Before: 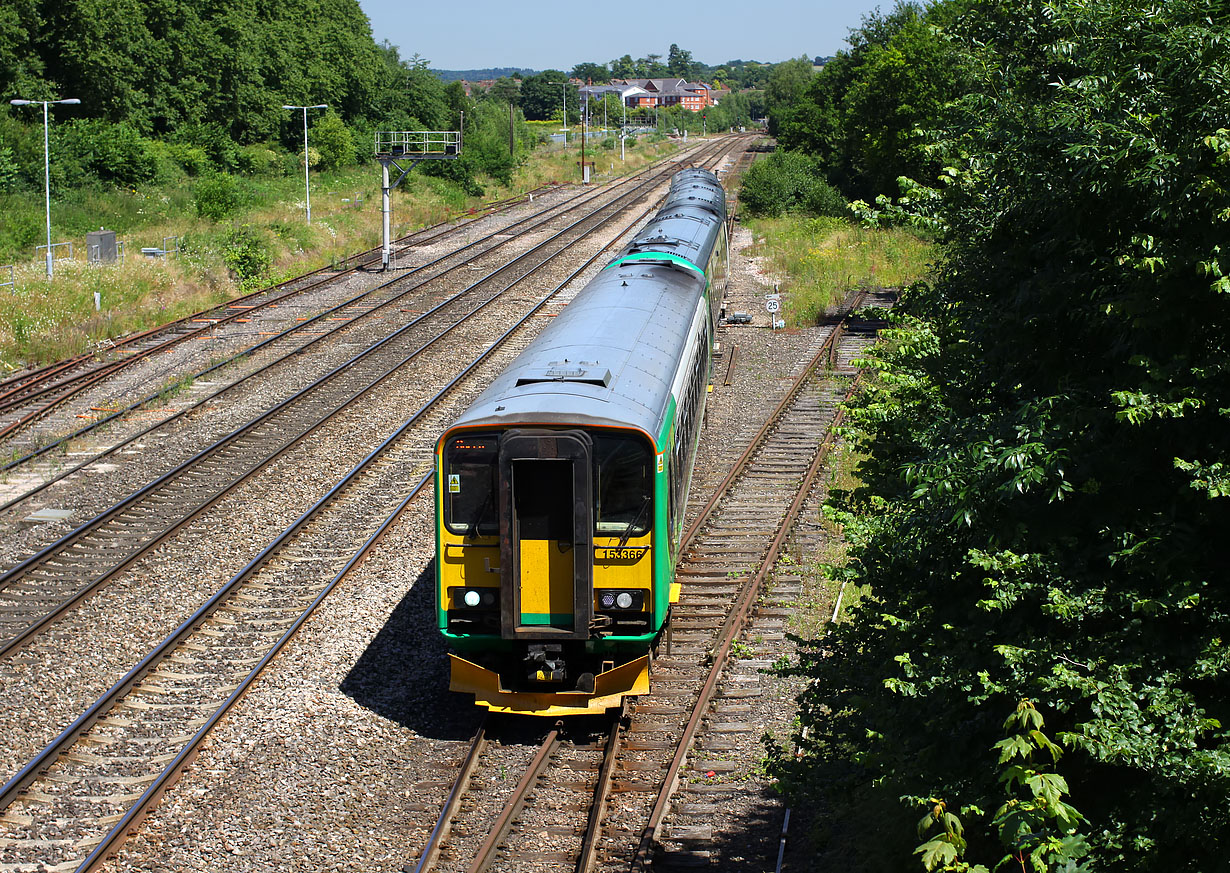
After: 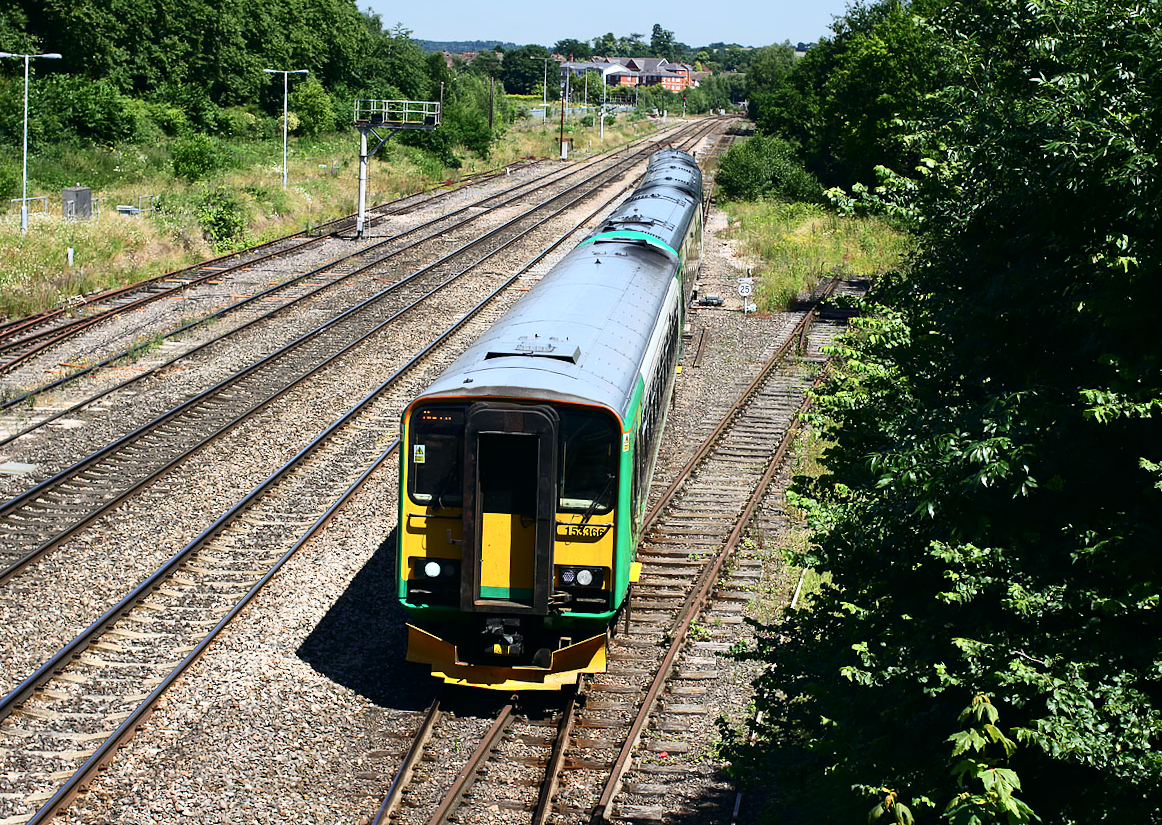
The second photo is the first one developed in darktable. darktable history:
crop and rotate: angle -2.38°
color balance: mode lift, gamma, gain (sRGB), lift [1, 1, 1.022, 1.026]
contrast brightness saturation: contrast 0.28
